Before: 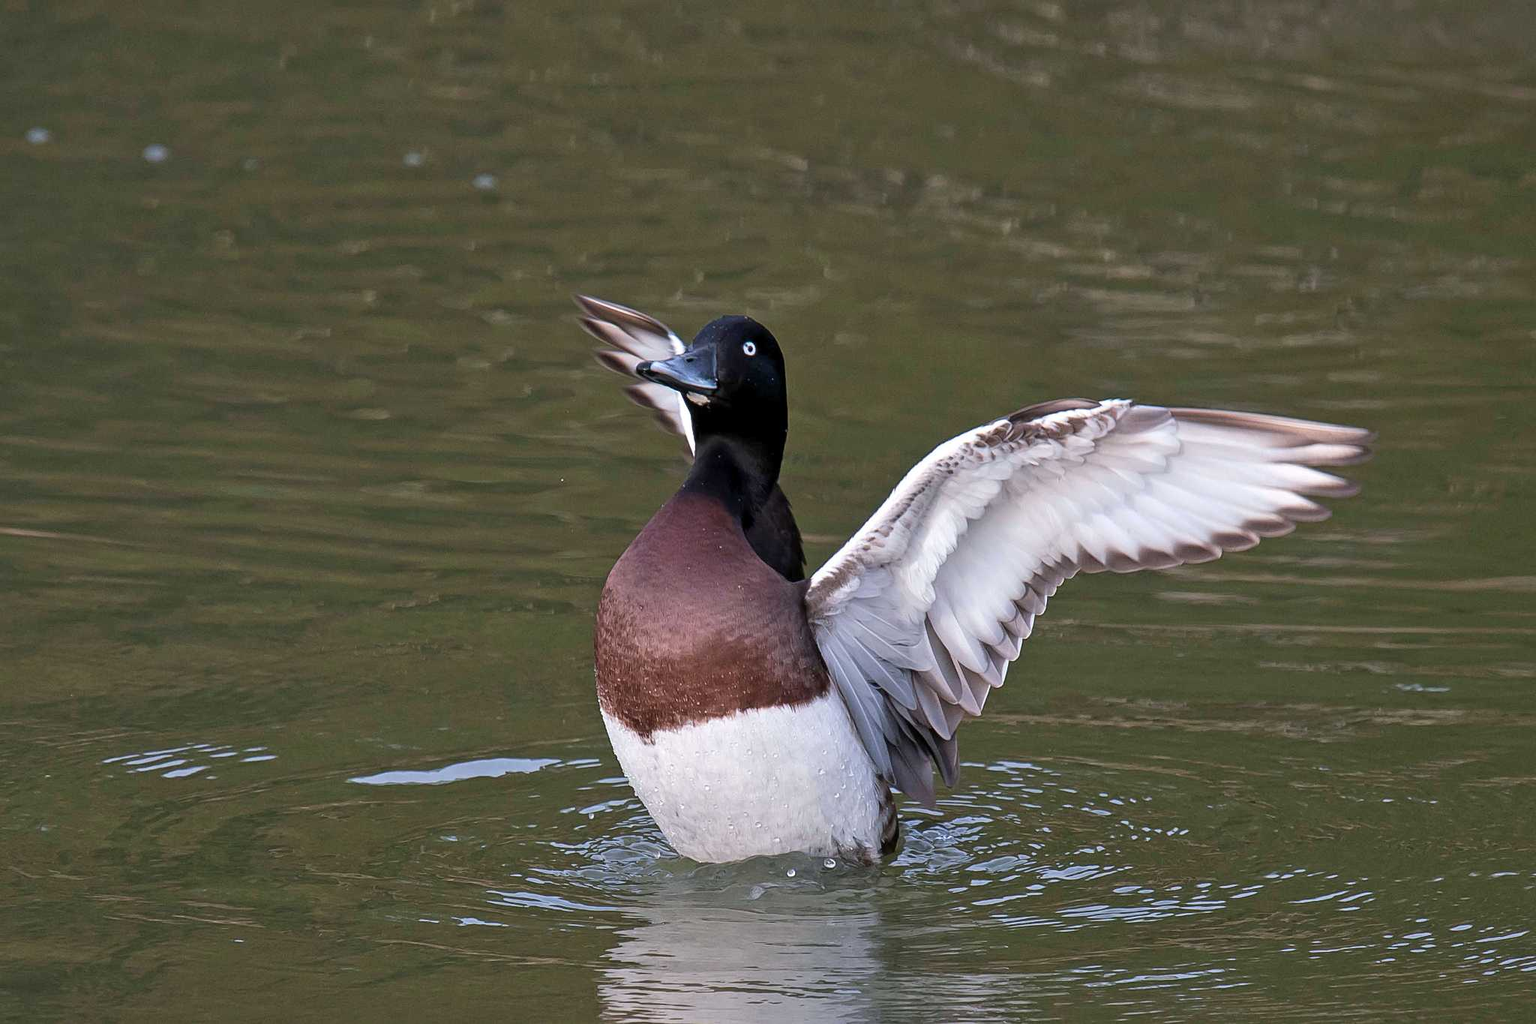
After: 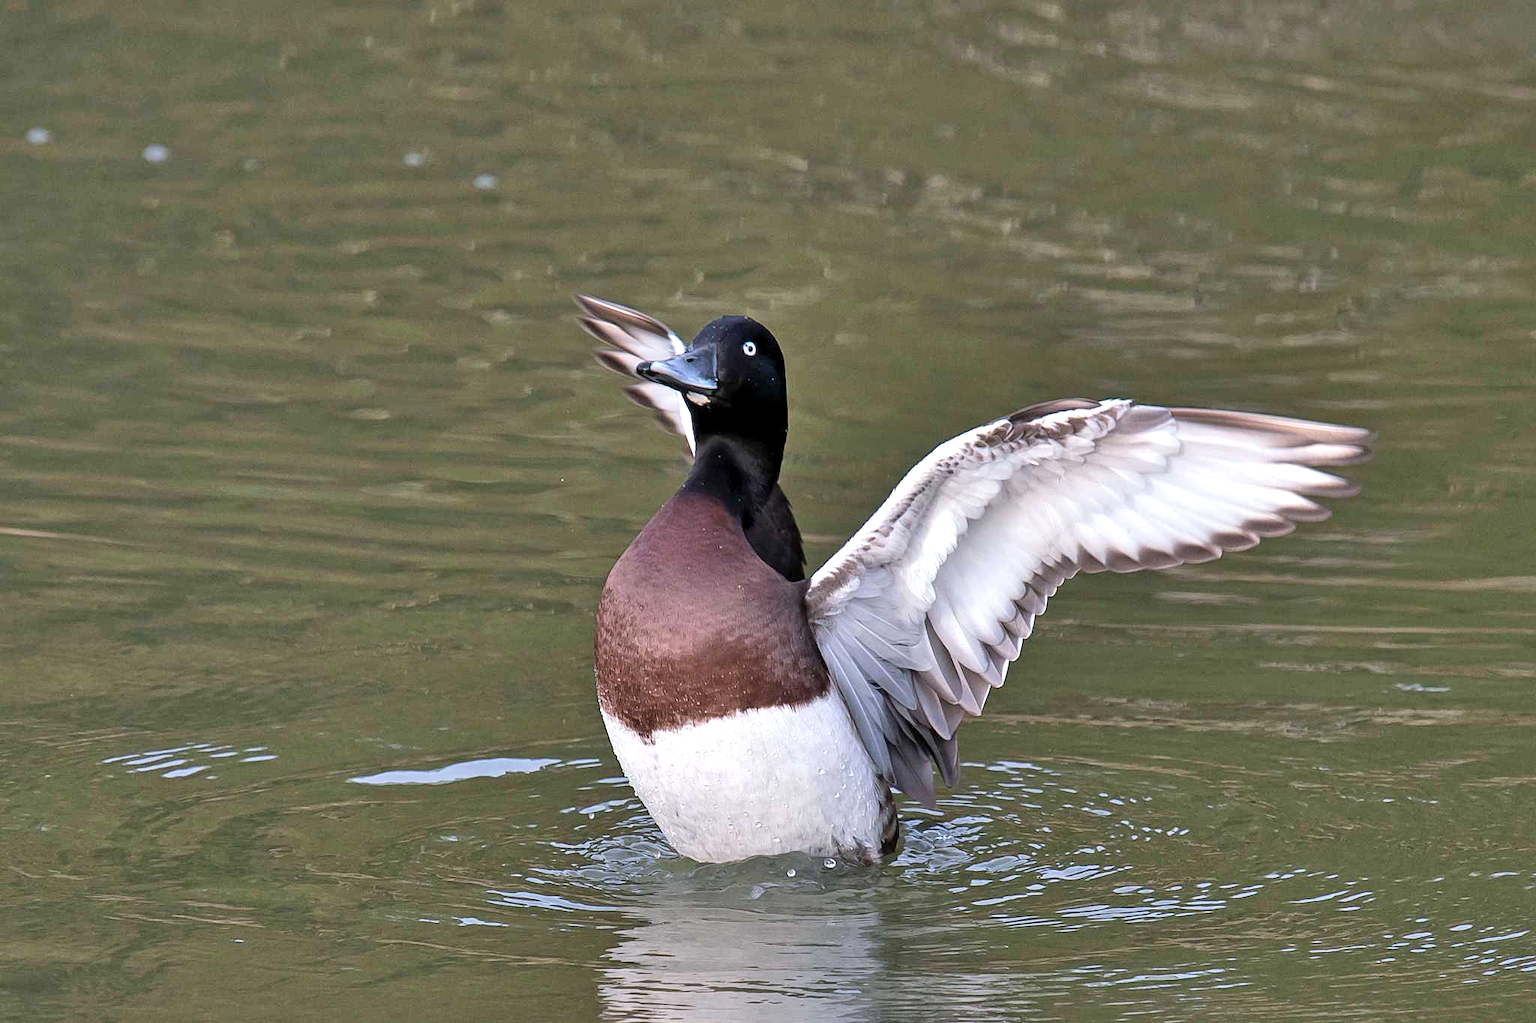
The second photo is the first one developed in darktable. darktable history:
shadows and highlights: radius 109.8, shadows 51.66, white point adjustment 9.04, highlights -2.45, soften with gaussian
exposure: compensate exposure bias true, compensate highlight preservation false
